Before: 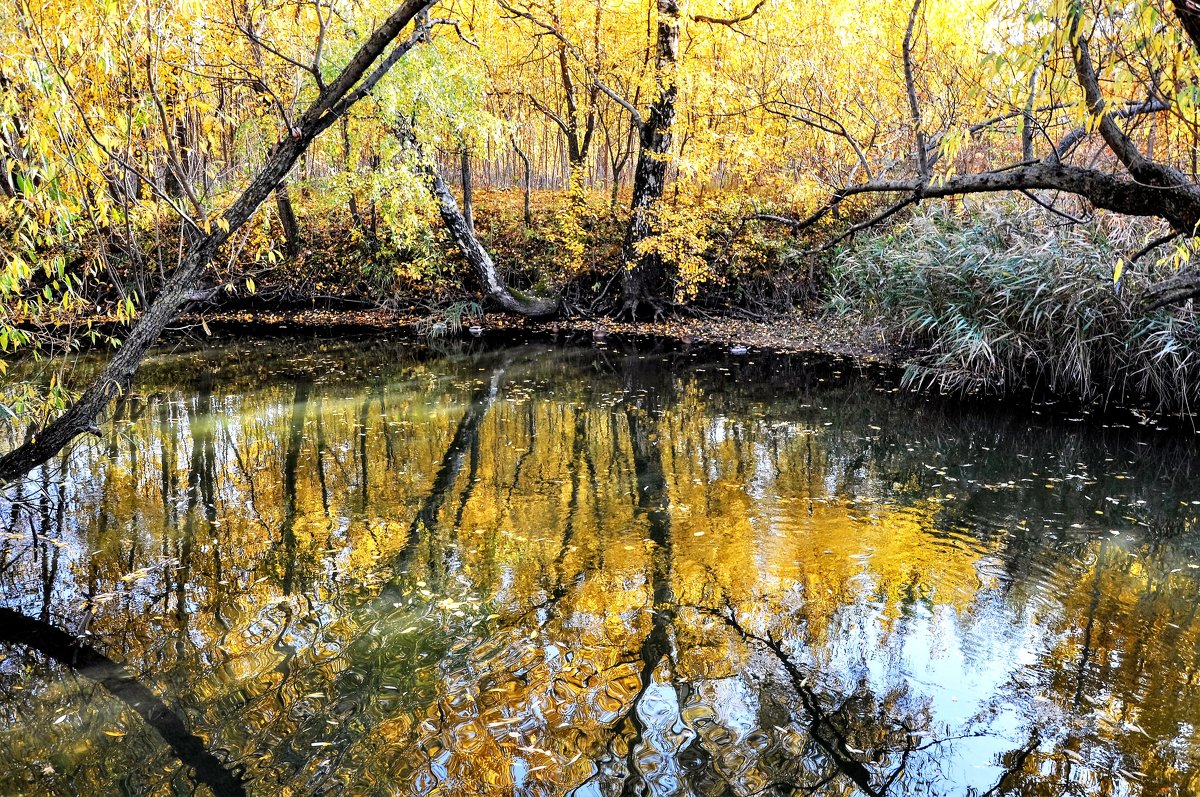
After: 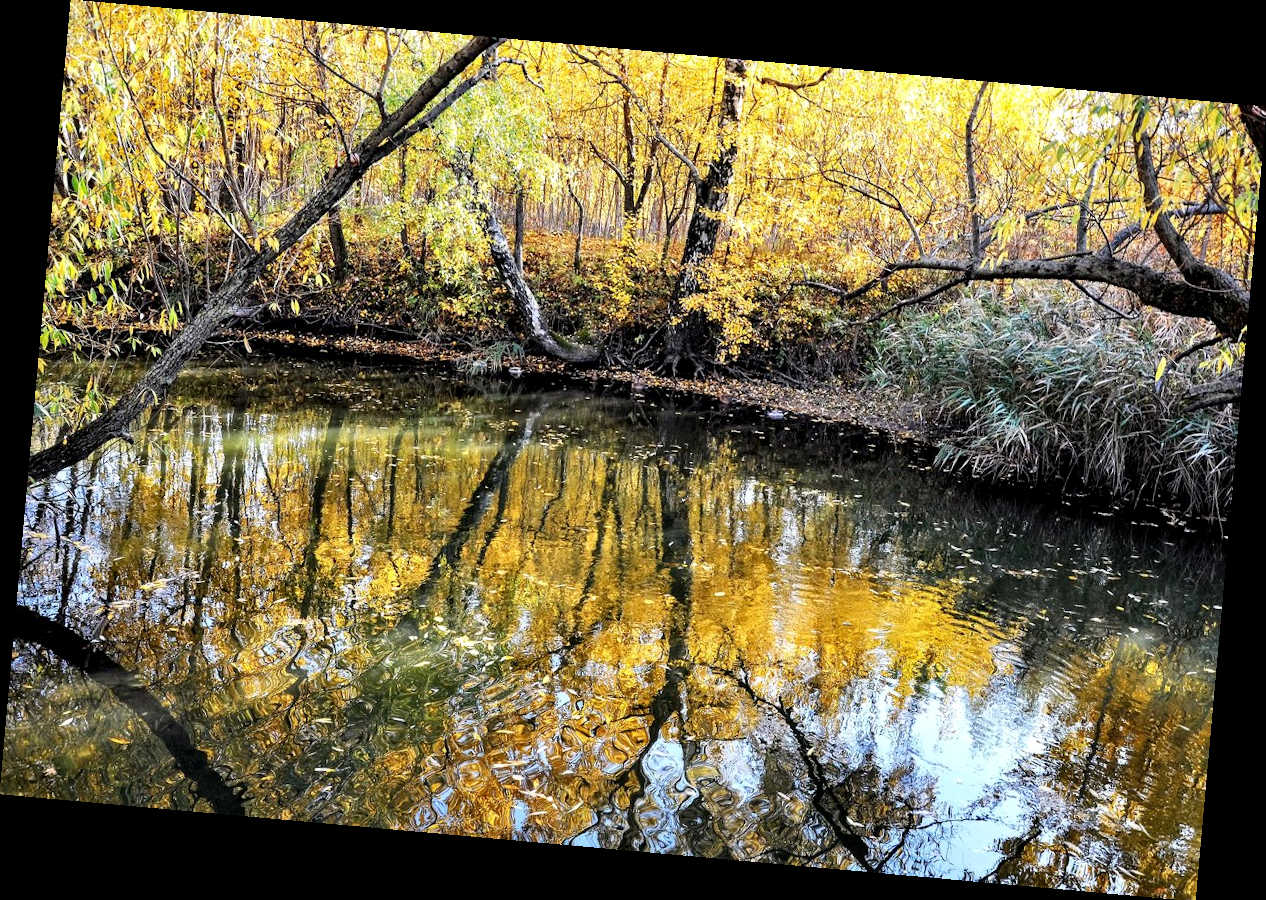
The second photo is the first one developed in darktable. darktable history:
local contrast: mode bilateral grid, contrast 20, coarseness 50, detail 120%, midtone range 0.2
rotate and perspective: rotation 5.12°, automatic cropping off
